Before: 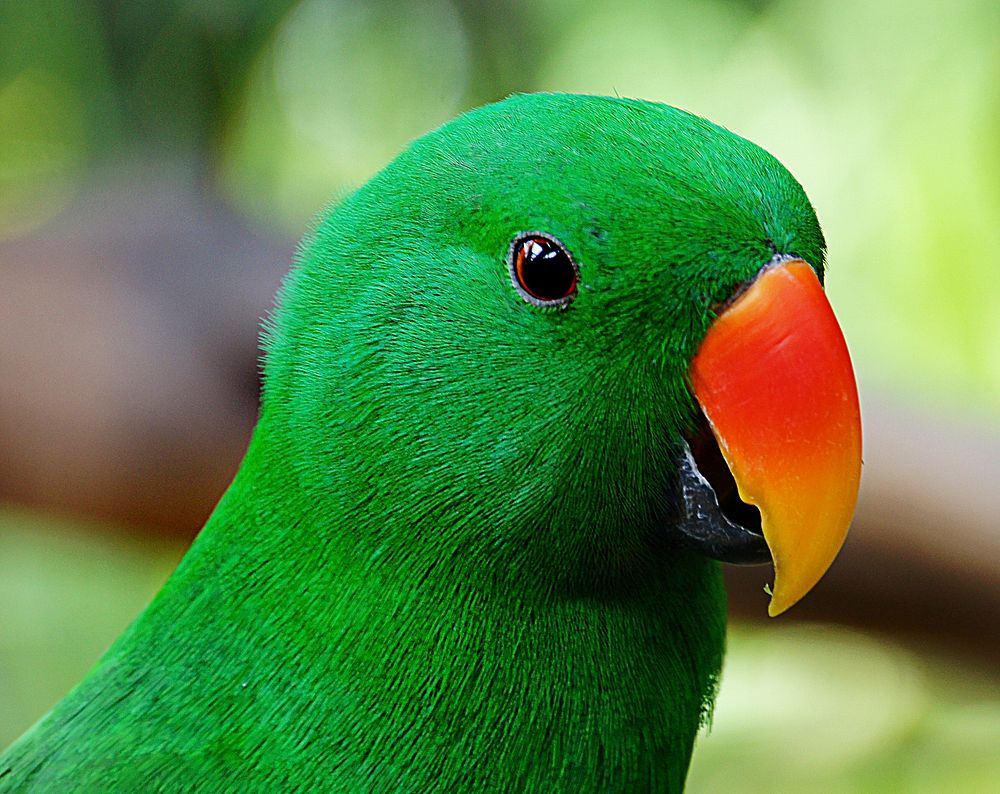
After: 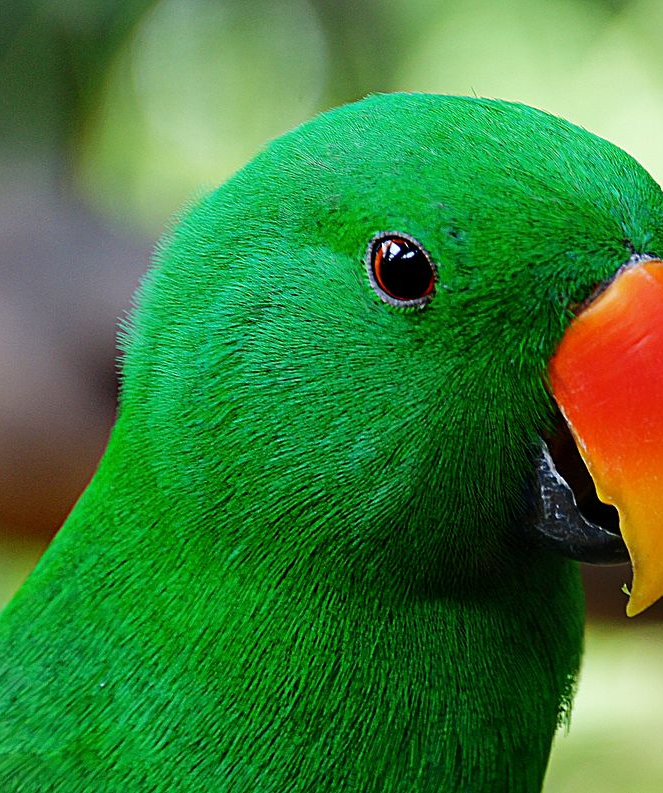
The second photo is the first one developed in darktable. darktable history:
crop and rotate: left 14.287%, right 19.387%
